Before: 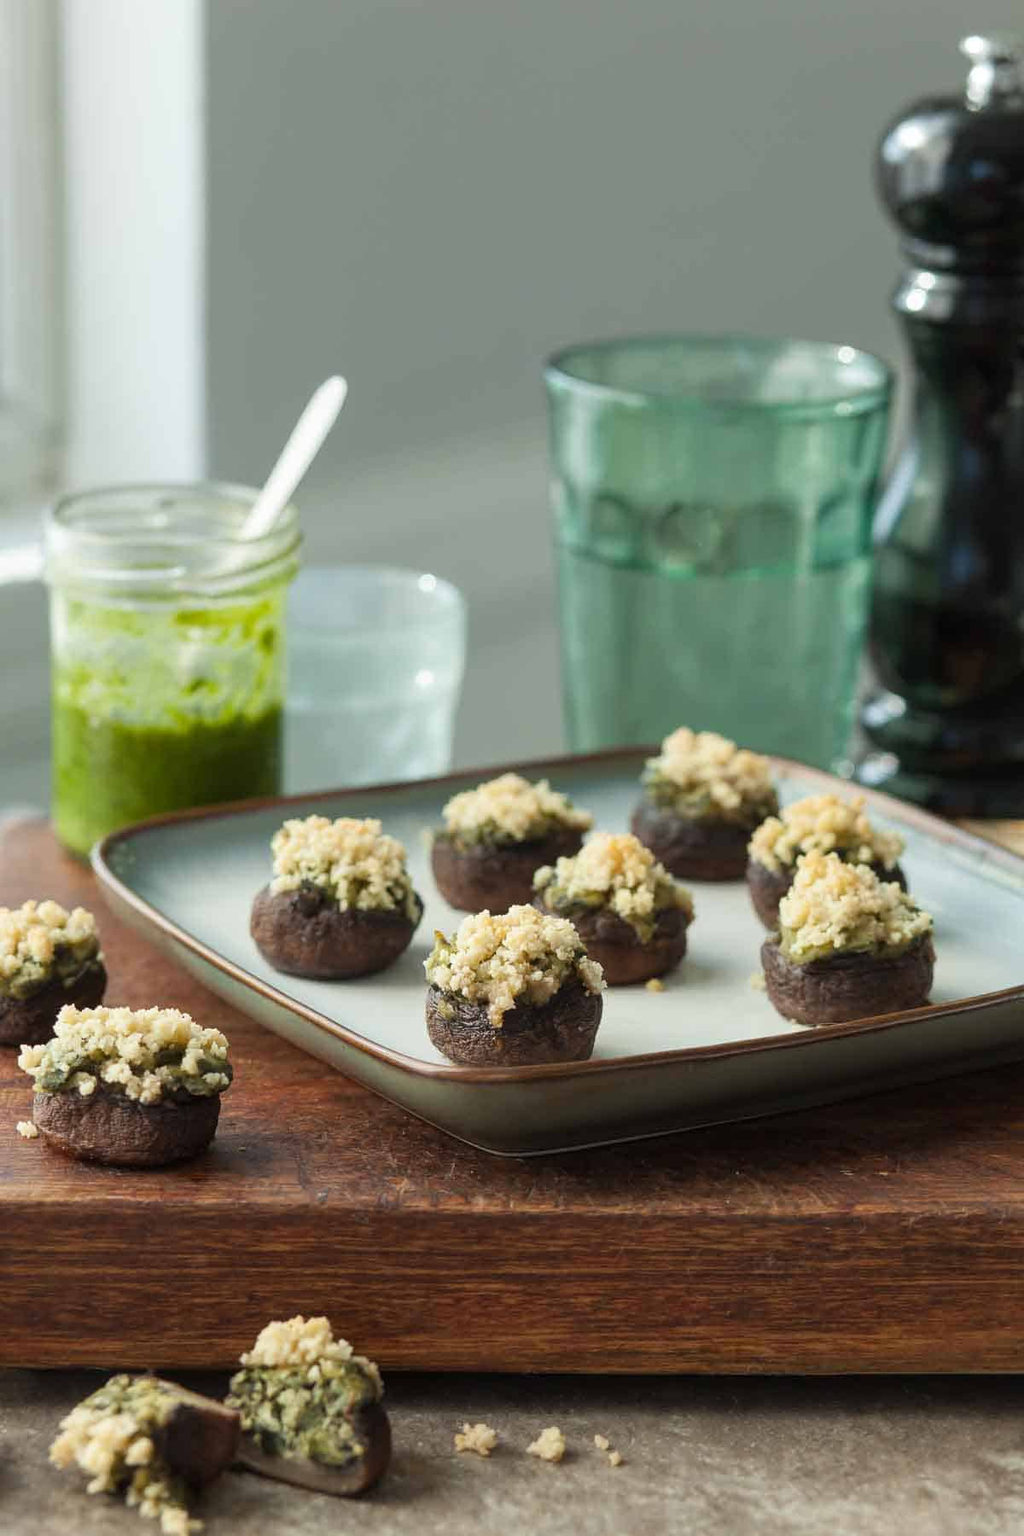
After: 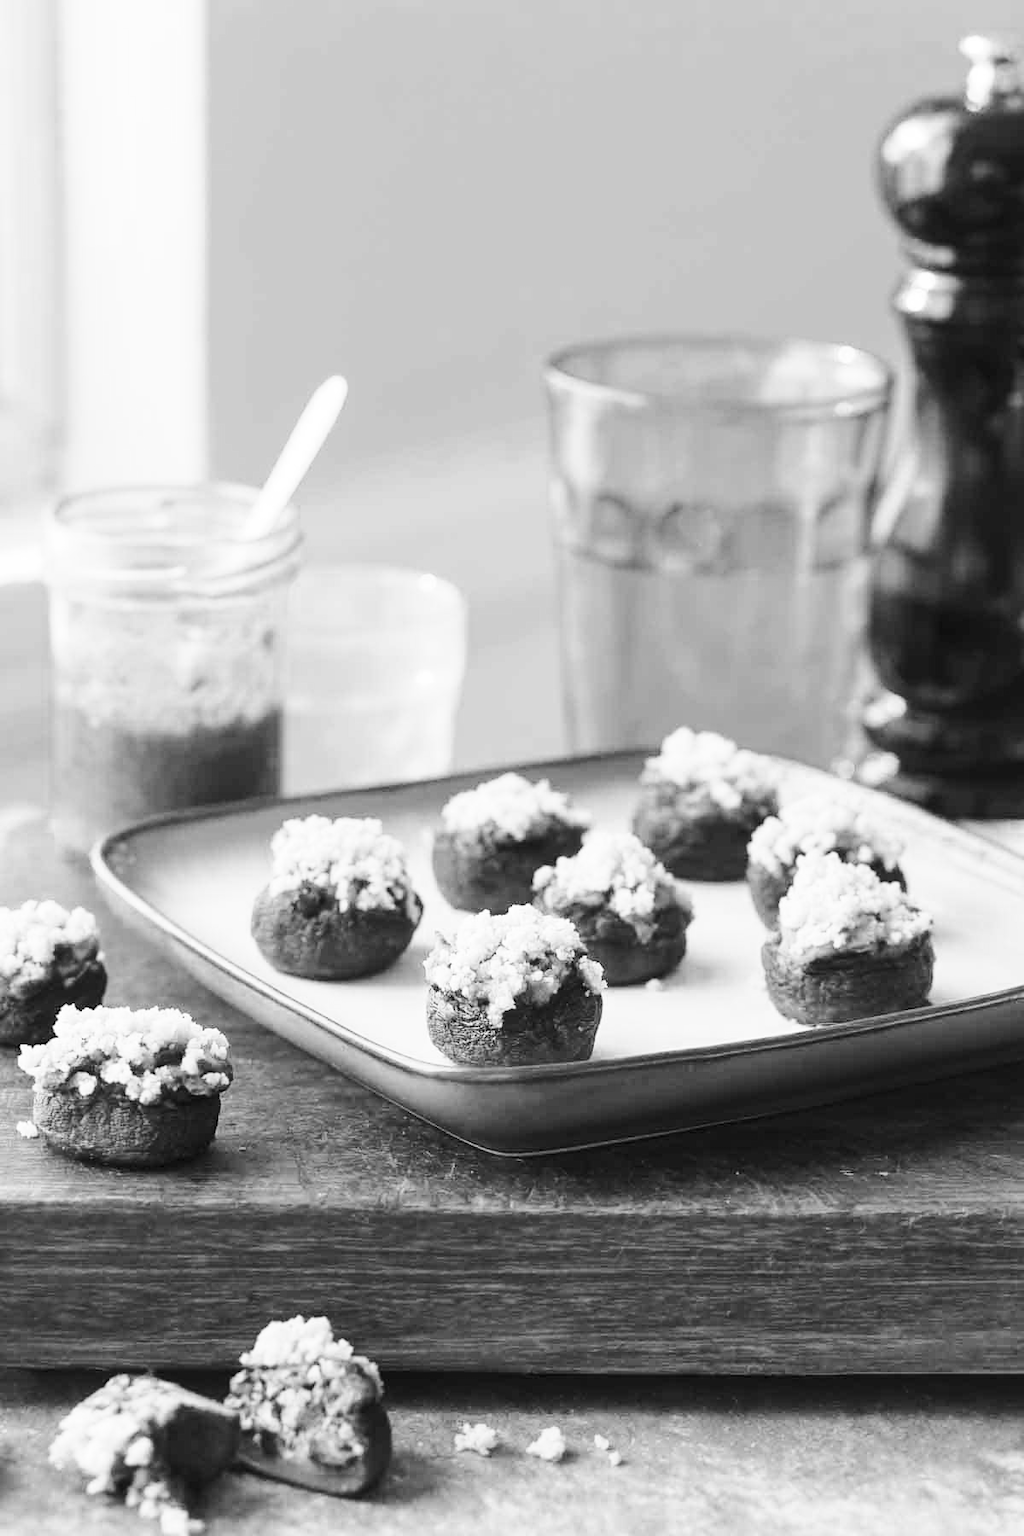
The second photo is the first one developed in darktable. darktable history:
color zones: curves: ch0 [(0, 0.5) (0.125, 0.4) (0.25, 0.5) (0.375, 0.4) (0.5, 0.4) (0.625, 0.35) (0.75, 0.35) (0.875, 0.5)]; ch1 [(0, 0.35) (0.125, 0.45) (0.25, 0.35) (0.375, 0.35) (0.5, 0.35) (0.625, 0.35) (0.75, 0.45) (0.875, 0.35)]; ch2 [(0, 0.6) (0.125, 0.5) (0.25, 0.5) (0.375, 0.6) (0.5, 0.6) (0.625, 0.5) (0.75, 0.5) (0.875, 0.5)]
contrast brightness saturation: contrast 0.14, brightness 0.21
monochrome: on, module defaults
base curve: curves: ch0 [(0, 0) (0.028, 0.03) (0.121, 0.232) (0.46, 0.748) (0.859, 0.968) (1, 1)], preserve colors none
